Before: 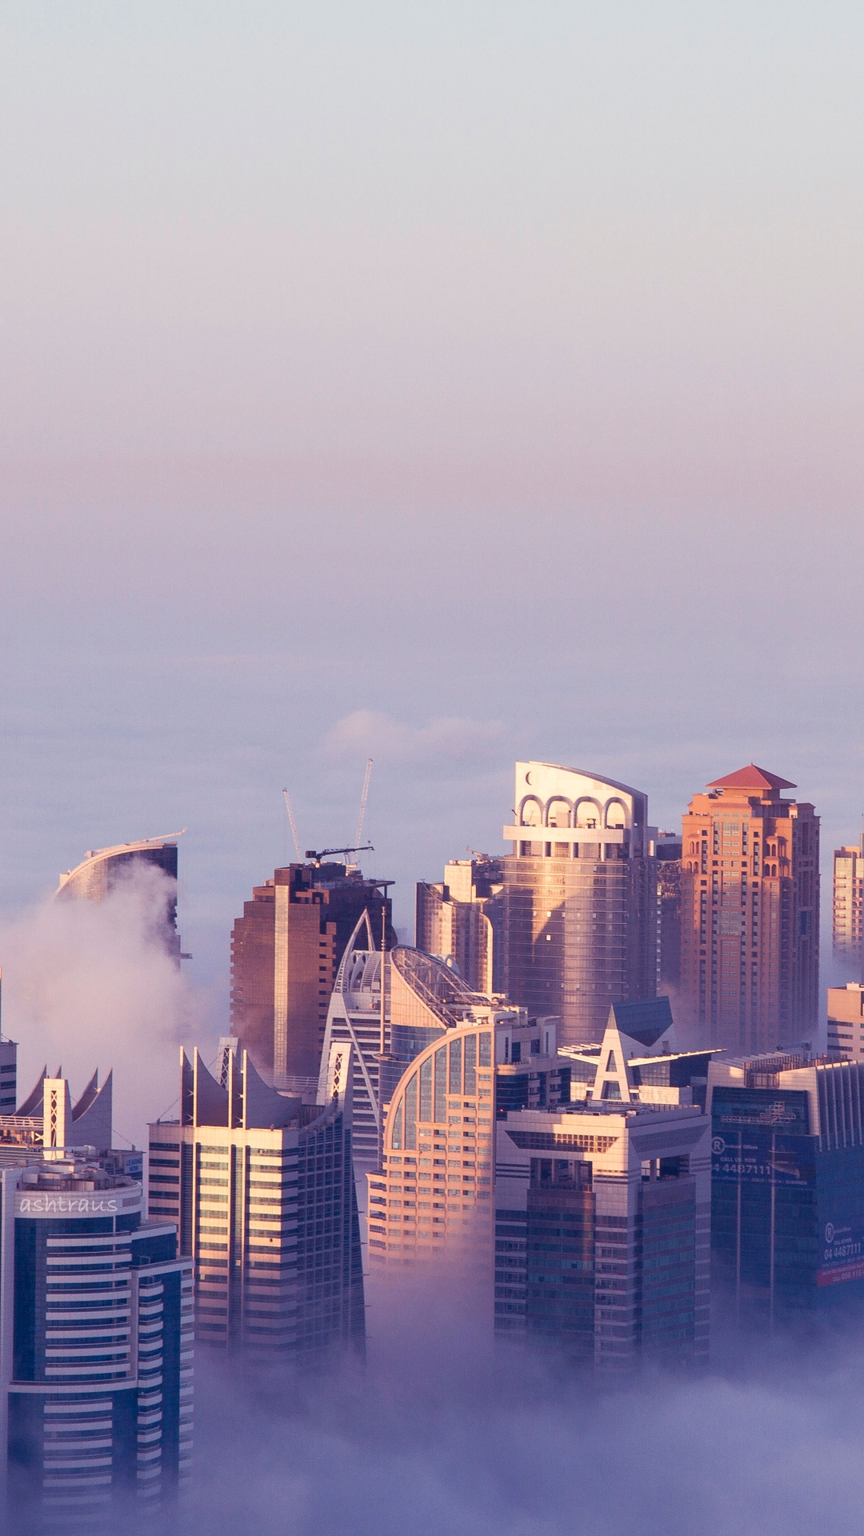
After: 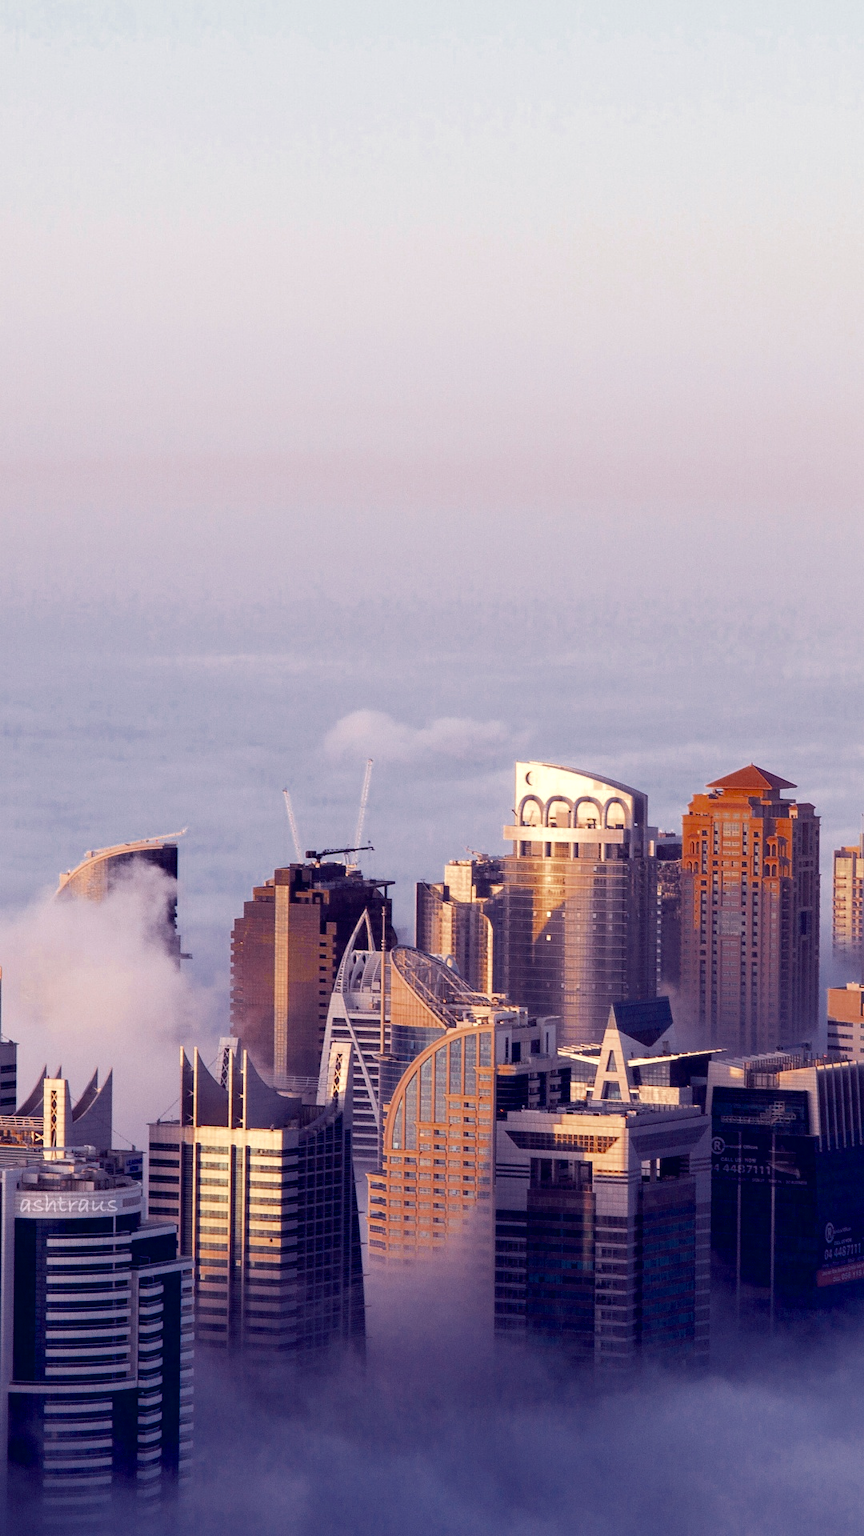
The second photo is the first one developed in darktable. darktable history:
color zones: curves: ch0 [(0, 0.5) (0.125, 0.4) (0.25, 0.5) (0.375, 0.4) (0.5, 0.4) (0.625, 0.35) (0.75, 0.35) (0.875, 0.5)]; ch1 [(0, 0.35) (0.125, 0.45) (0.25, 0.35) (0.375, 0.35) (0.5, 0.35) (0.625, 0.35) (0.75, 0.45) (0.875, 0.35)]; ch2 [(0, 0.6) (0.125, 0.5) (0.25, 0.5) (0.375, 0.6) (0.5, 0.6) (0.625, 0.5) (0.75, 0.5) (0.875, 0.5)]
color balance rgb: perceptual saturation grading › global saturation 25.416%, global vibrance 6.606%, contrast 12.596%, saturation formula JzAzBz (2021)
